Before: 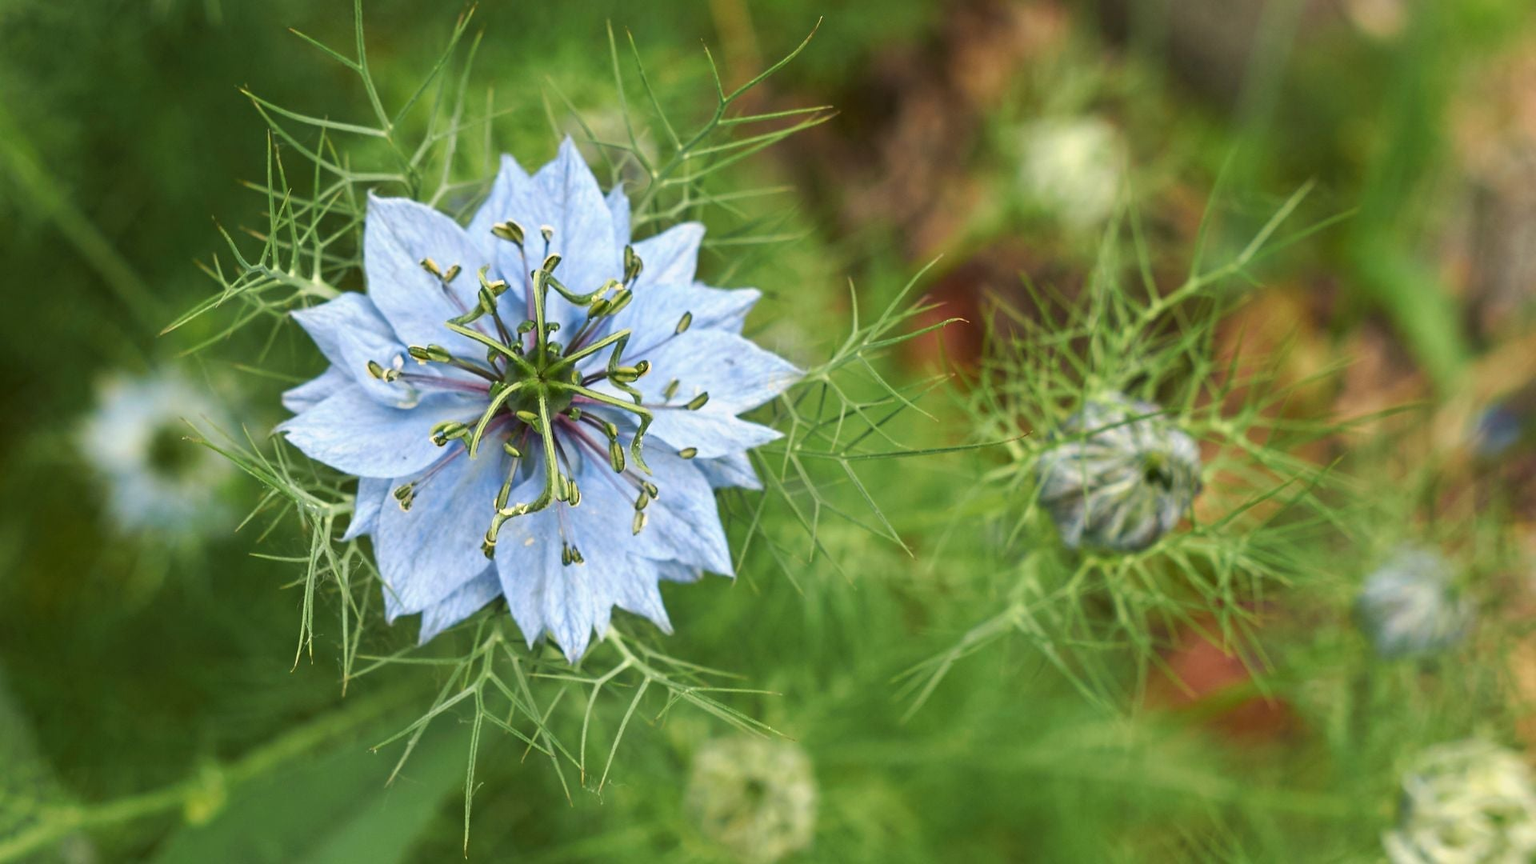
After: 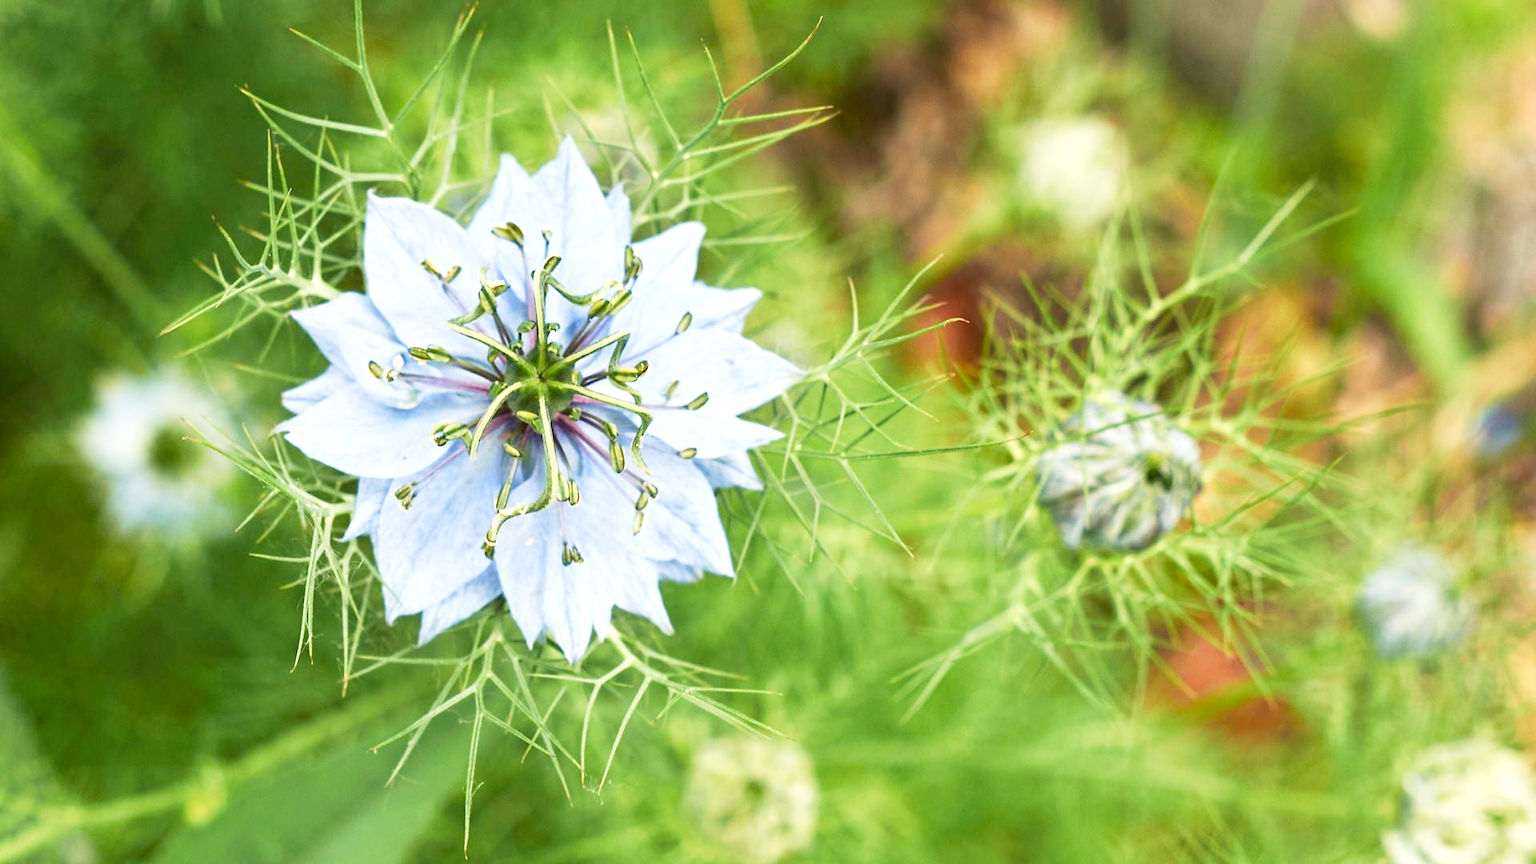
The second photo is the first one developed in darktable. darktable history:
exposure: black level correction 0, exposure 0.499 EV, compensate highlight preservation false
tone curve: curves: ch0 [(0, 0) (0.004, 0.001) (0.133, 0.132) (0.325, 0.395) (0.455, 0.565) (0.832, 0.925) (1, 1)], preserve colors none
